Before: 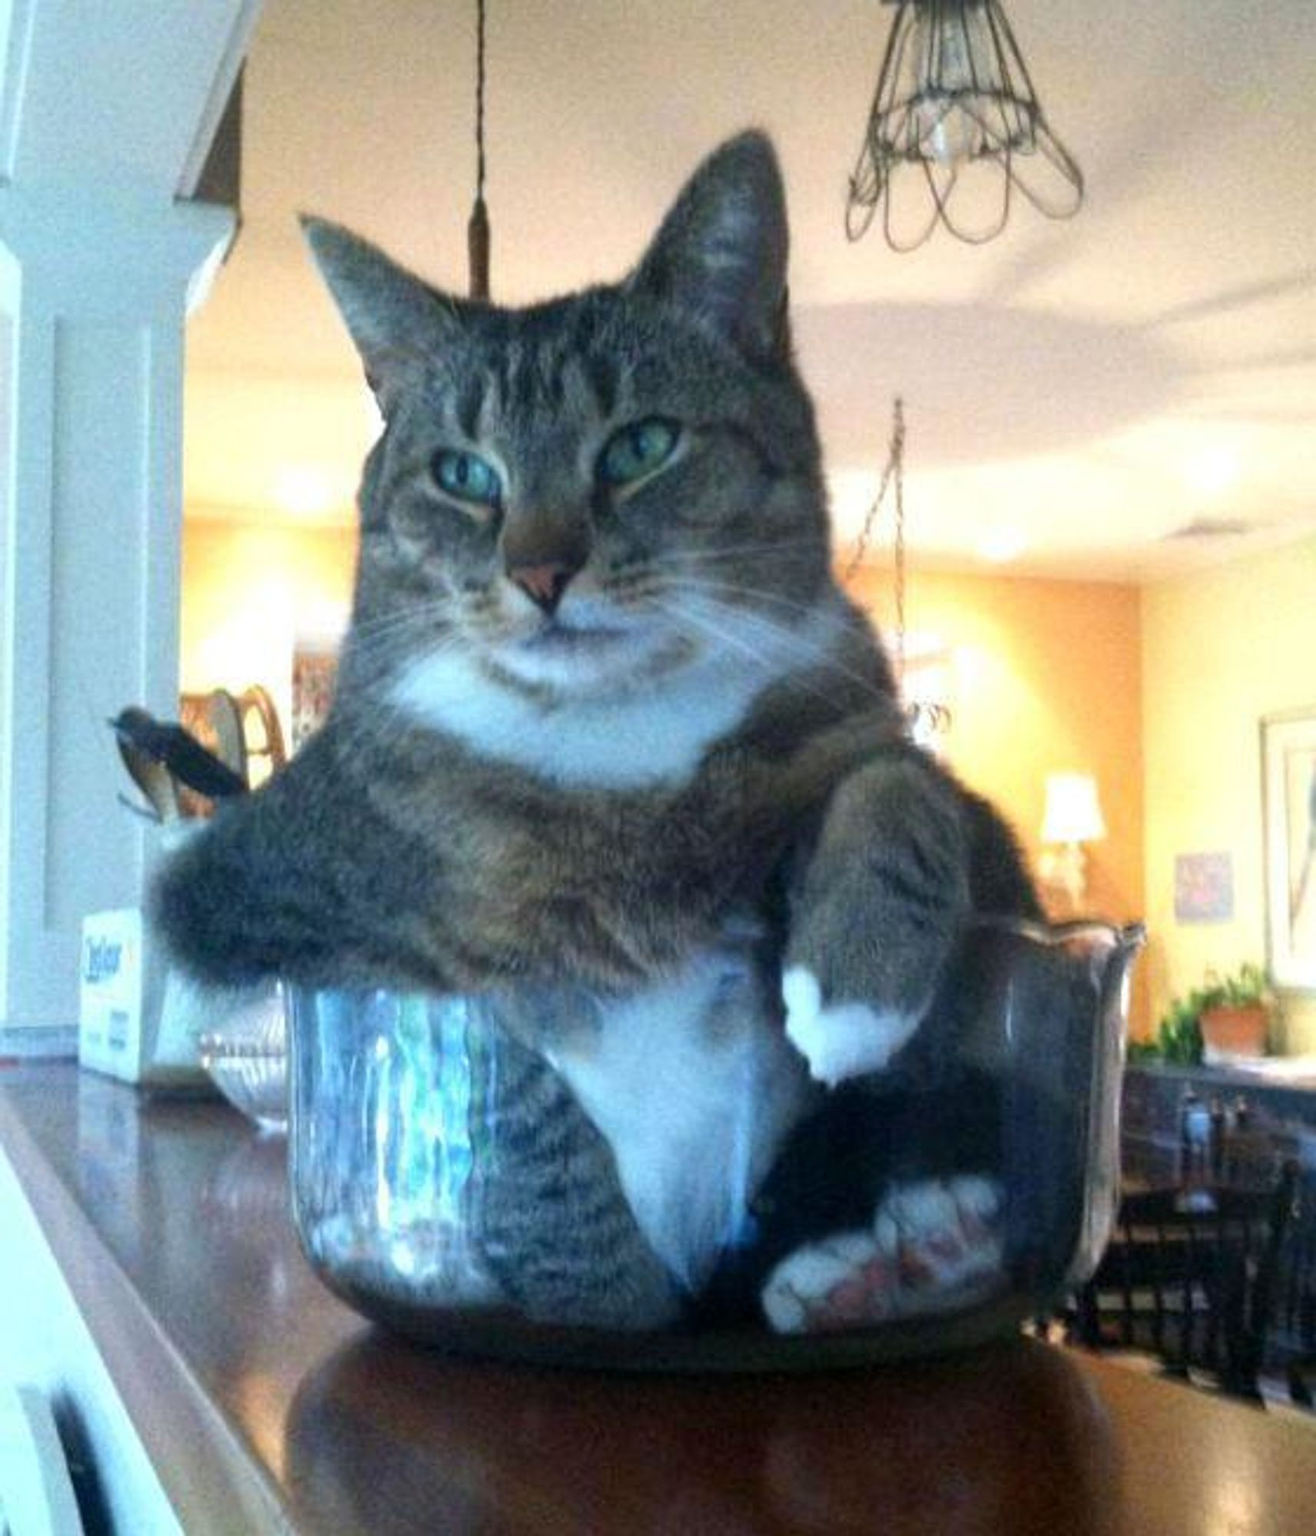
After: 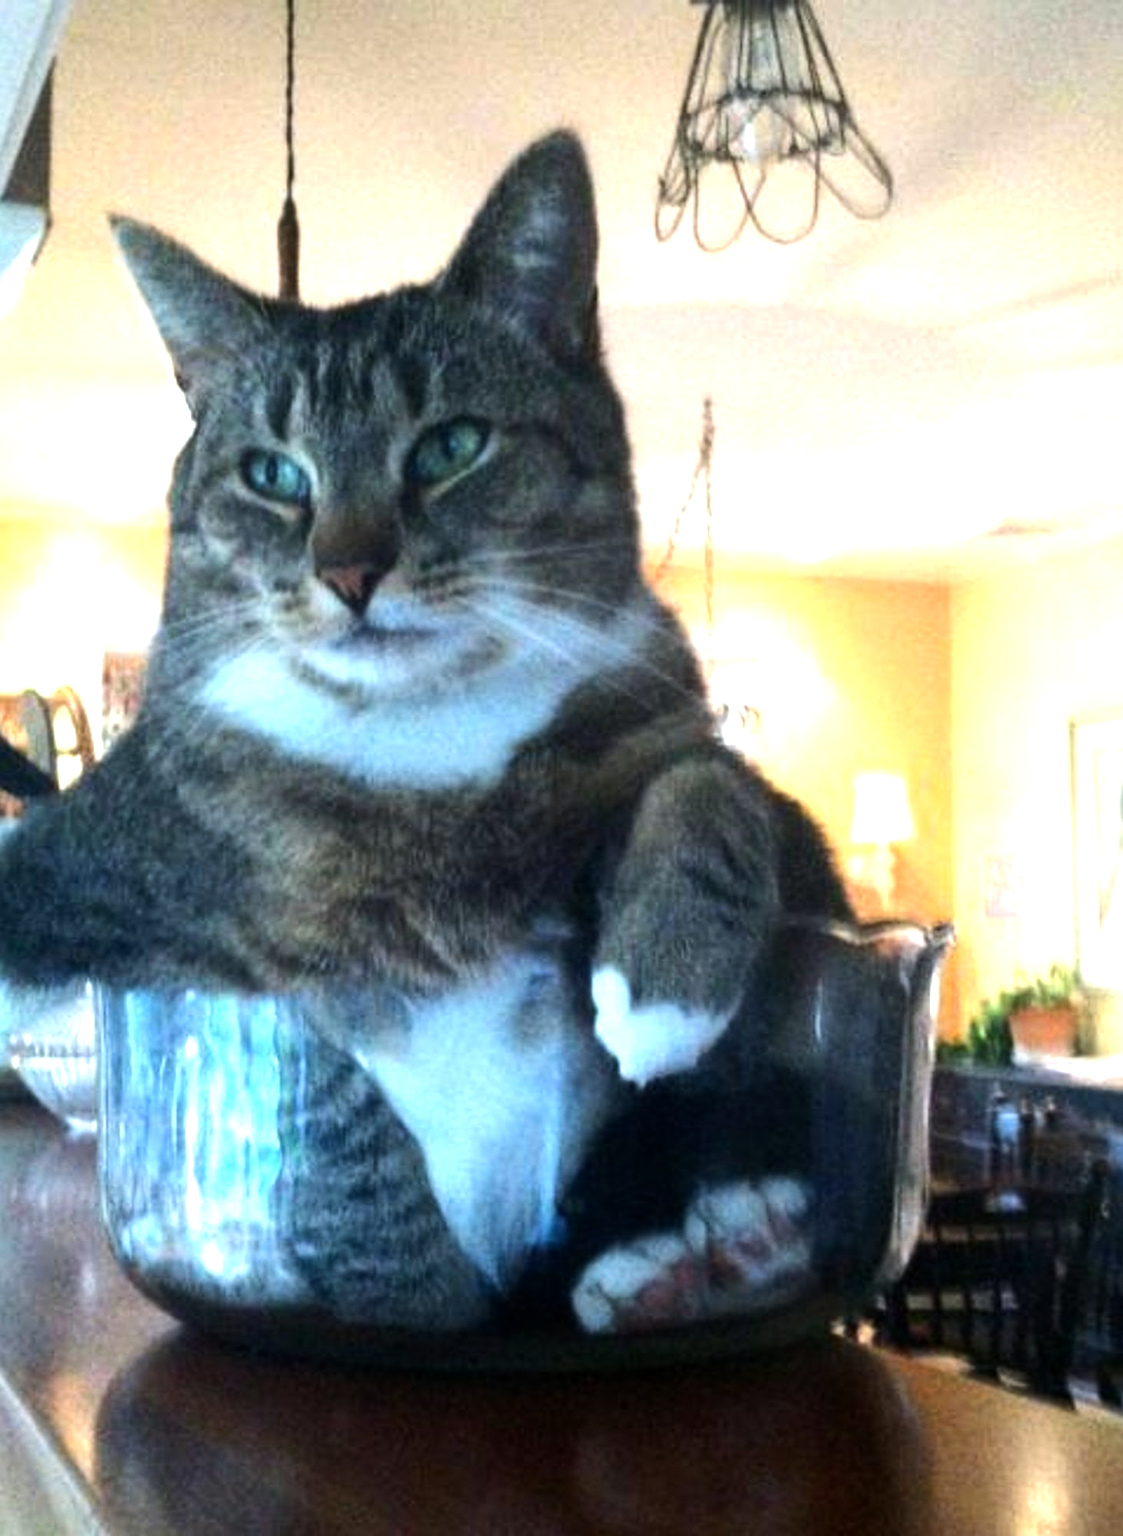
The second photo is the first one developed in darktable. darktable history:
tone equalizer: -8 EV -0.75 EV, -7 EV -0.7 EV, -6 EV -0.6 EV, -5 EV -0.4 EV, -3 EV 0.4 EV, -2 EV 0.6 EV, -1 EV 0.7 EV, +0 EV 0.75 EV, edges refinement/feathering 500, mask exposure compensation -1.57 EV, preserve details no
crop and rotate: left 14.584%
